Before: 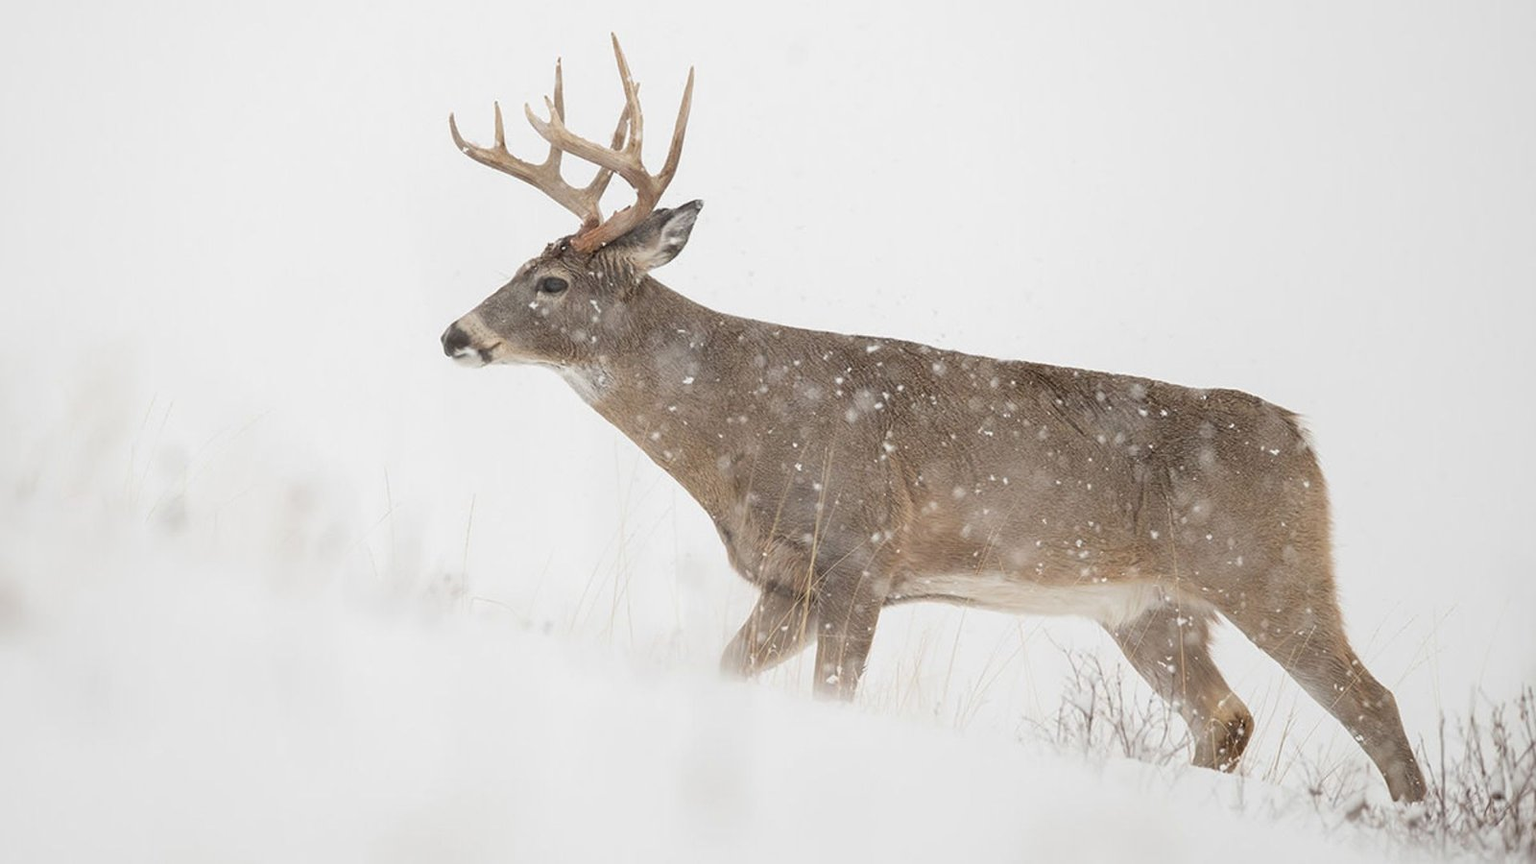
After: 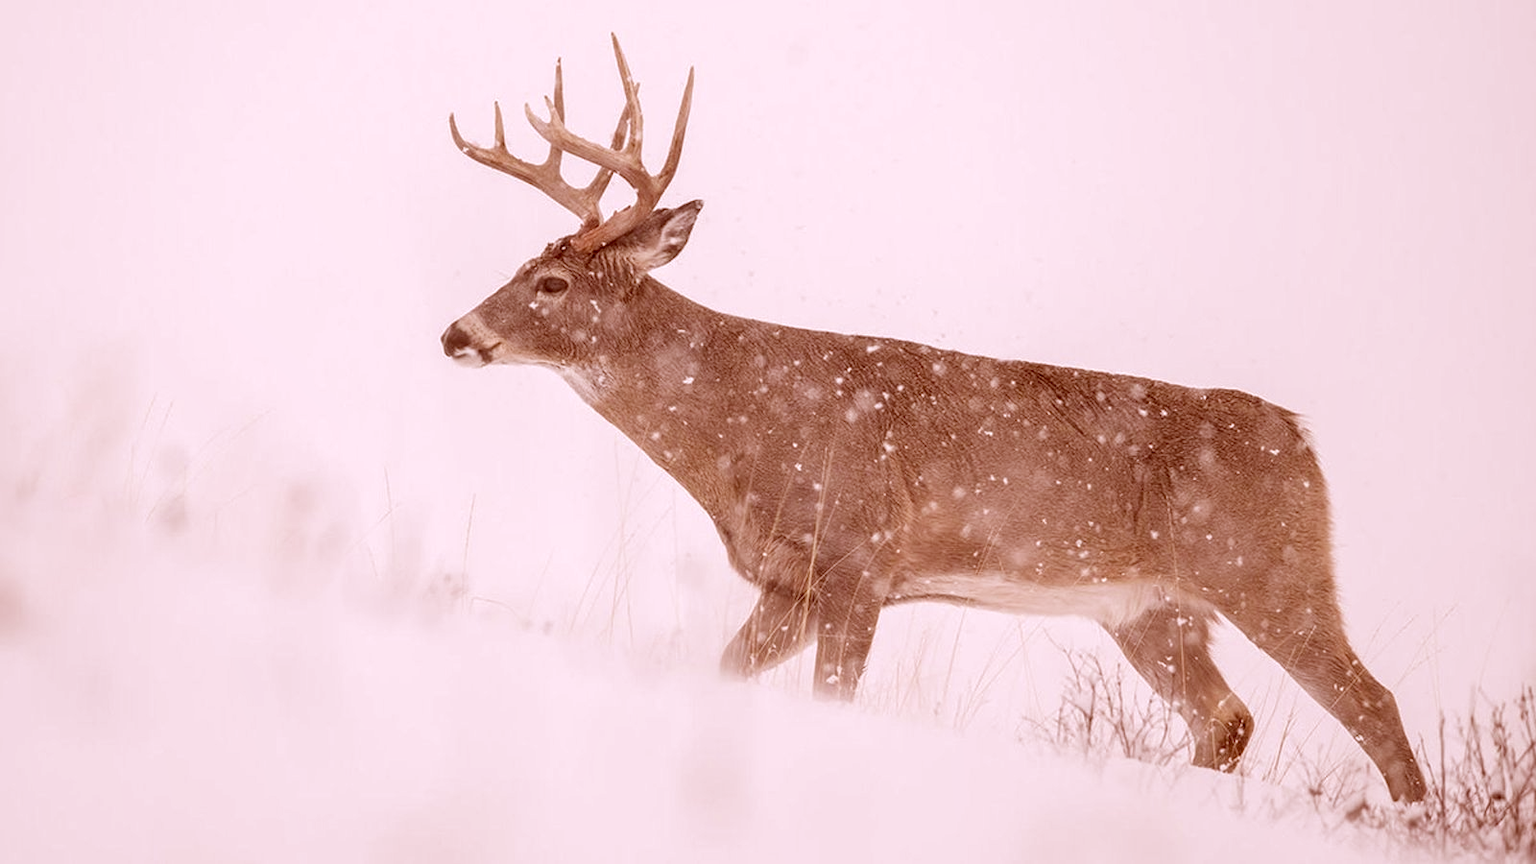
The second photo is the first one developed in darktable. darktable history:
local contrast: on, module defaults
color correction: highlights a* 9.03, highlights b* 8.71, shadows a* 40, shadows b* 40, saturation 0.8
white balance: red 0.967, blue 1.119, emerald 0.756
